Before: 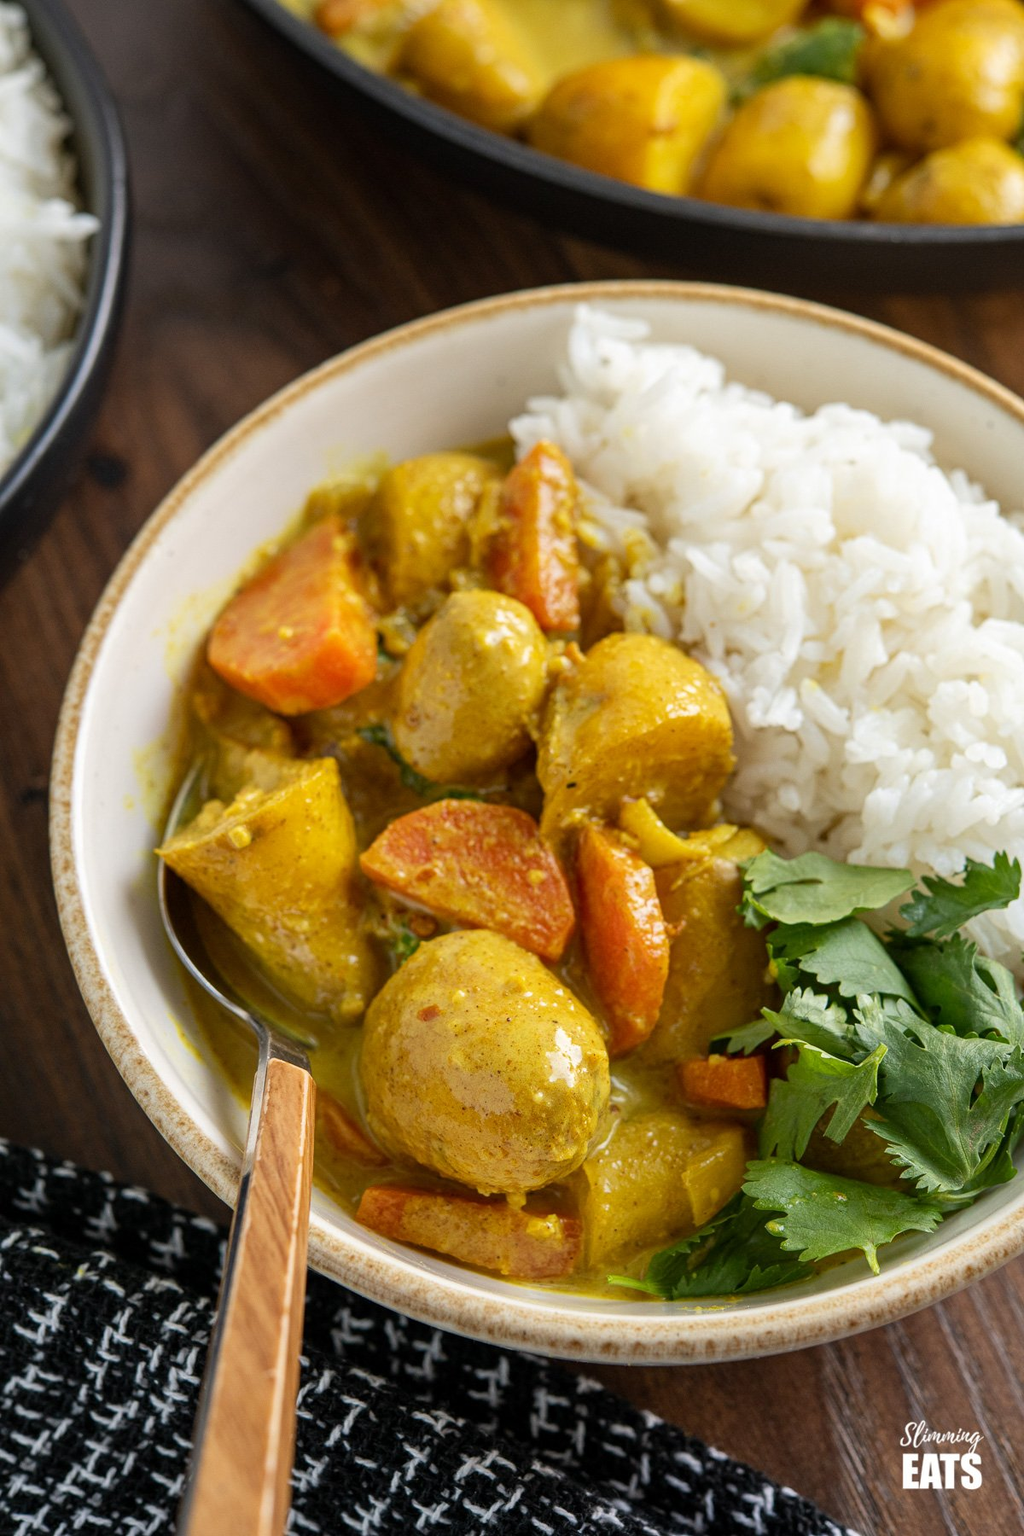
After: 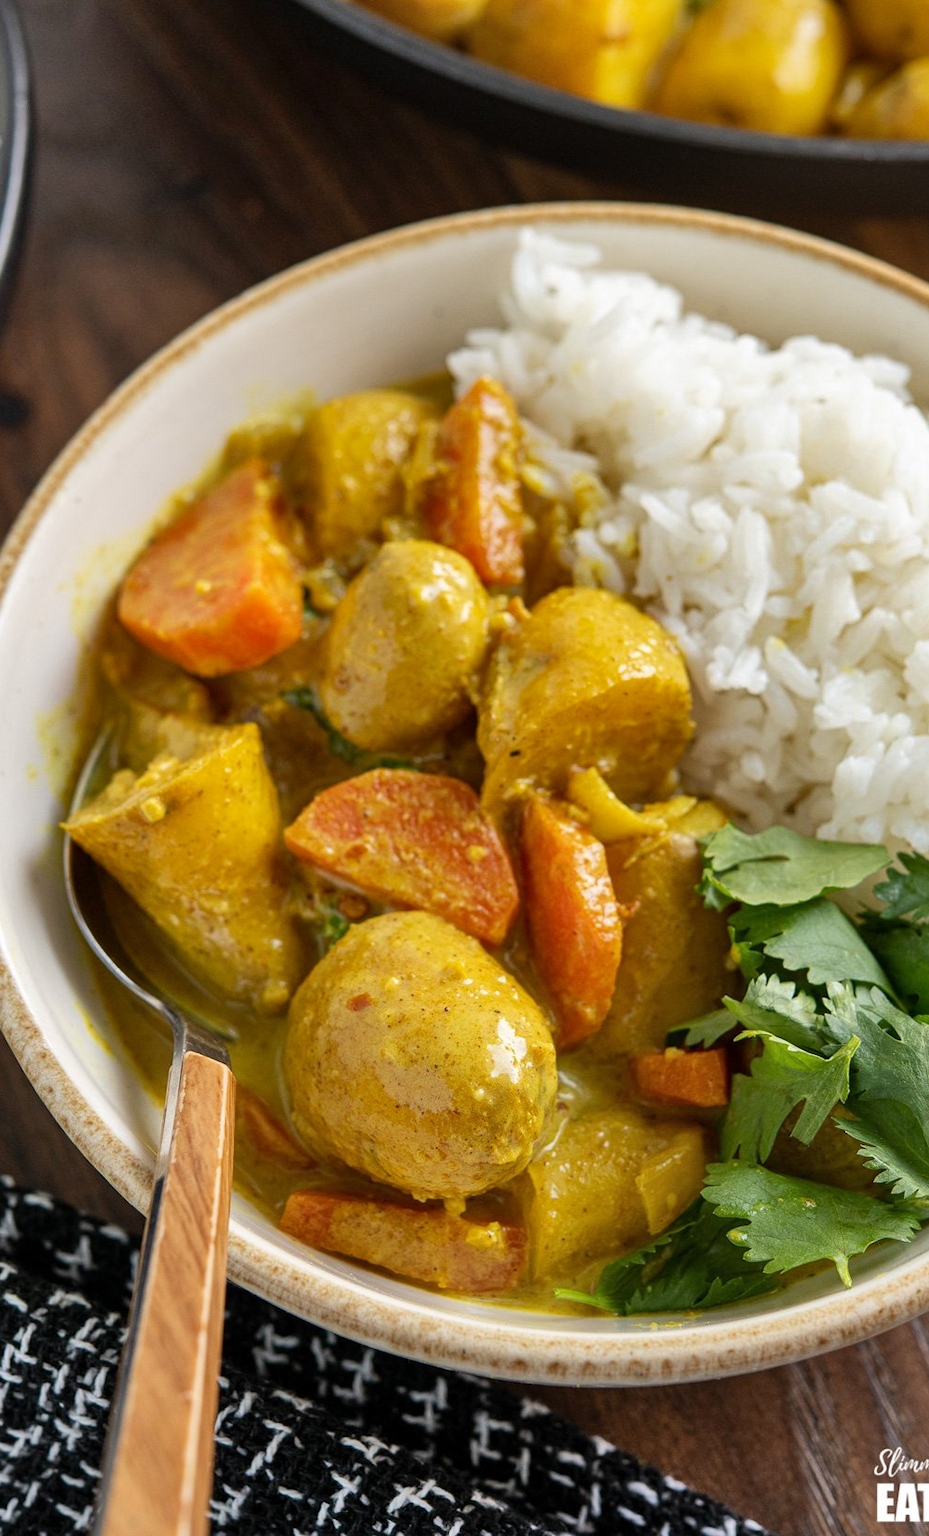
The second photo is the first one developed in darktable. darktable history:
shadows and highlights: low approximation 0.01, soften with gaussian
crop: left 9.789%, top 6.259%, right 7.09%, bottom 2.156%
